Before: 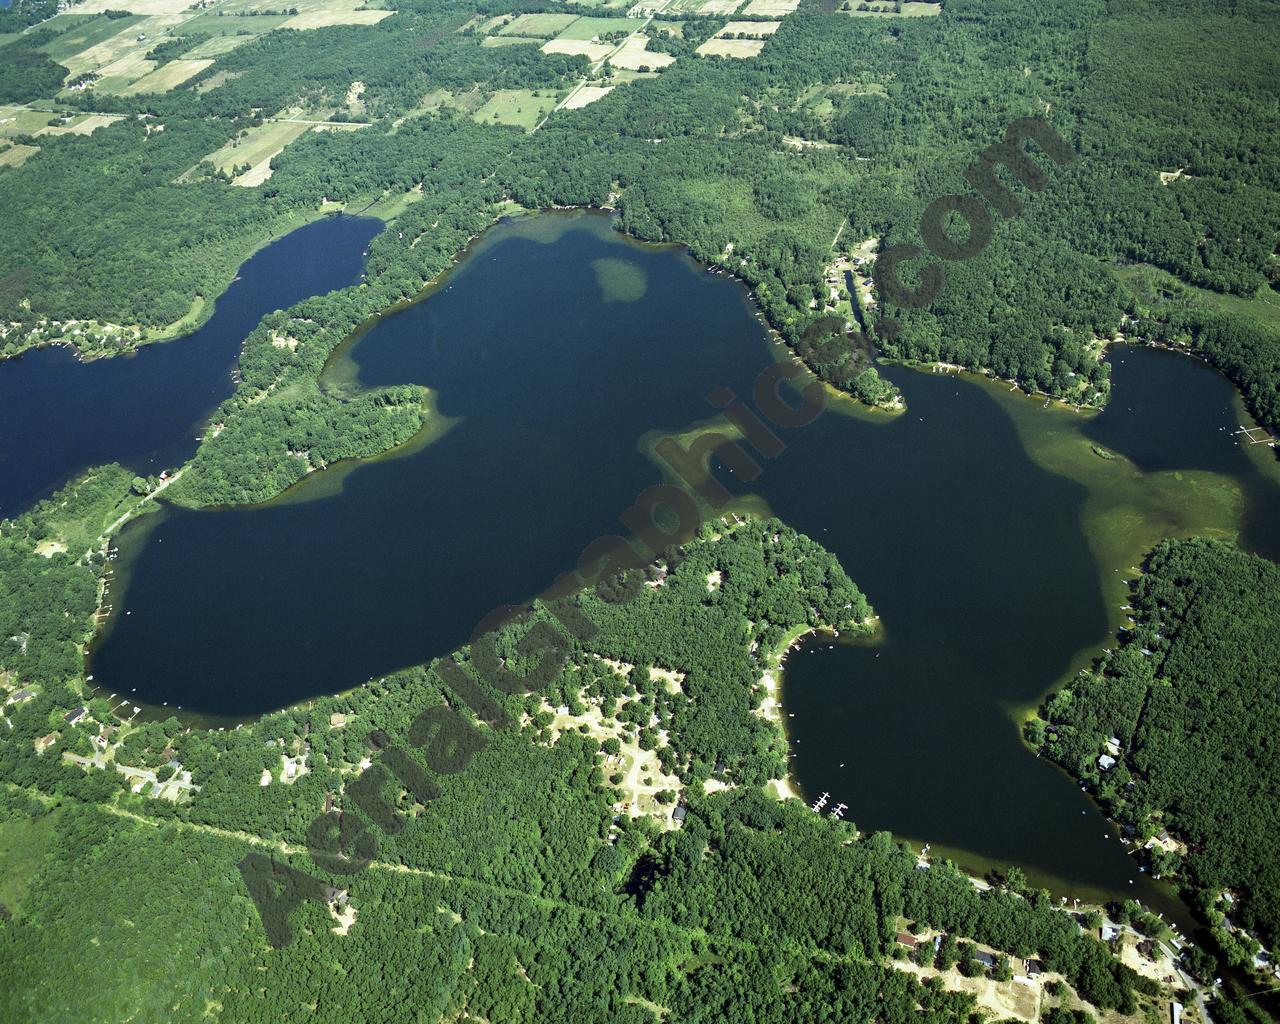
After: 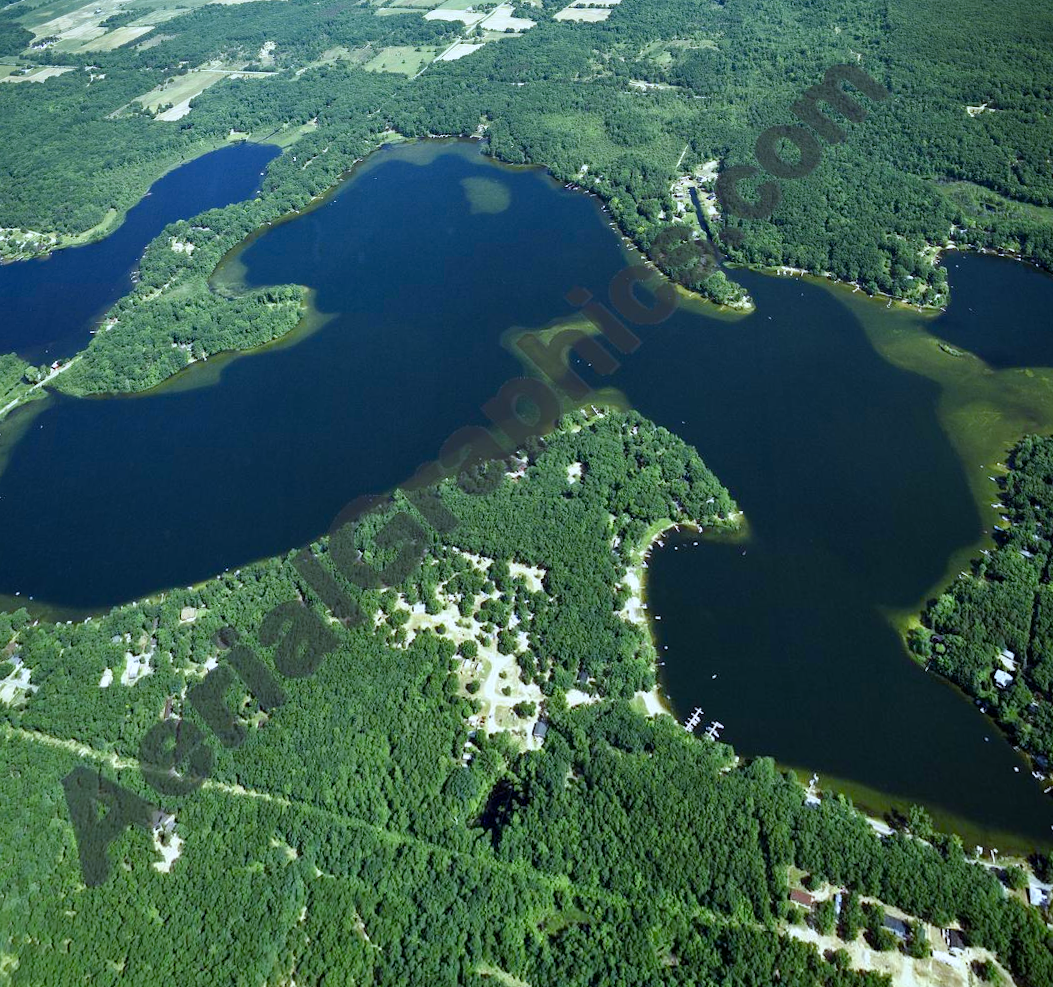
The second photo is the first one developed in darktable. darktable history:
rotate and perspective: rotation 0.72°, lens shift (vertical) -0.352, lens shift (horizontal) -0.051, crop left 0.152, crop right 0.859, crop top 0.019, crop bottom 0.964
color balance rgb: perceptual saturation grading › global saturation 20%, perceptual saturation grading › highlights -25%, perceptual saturation grading › shadows 25%
white balance: red 0.926, green 1.003, blue 1.133
crop: left 0.434%, top 0.485%, right 0.244%, bottom 0.386%
